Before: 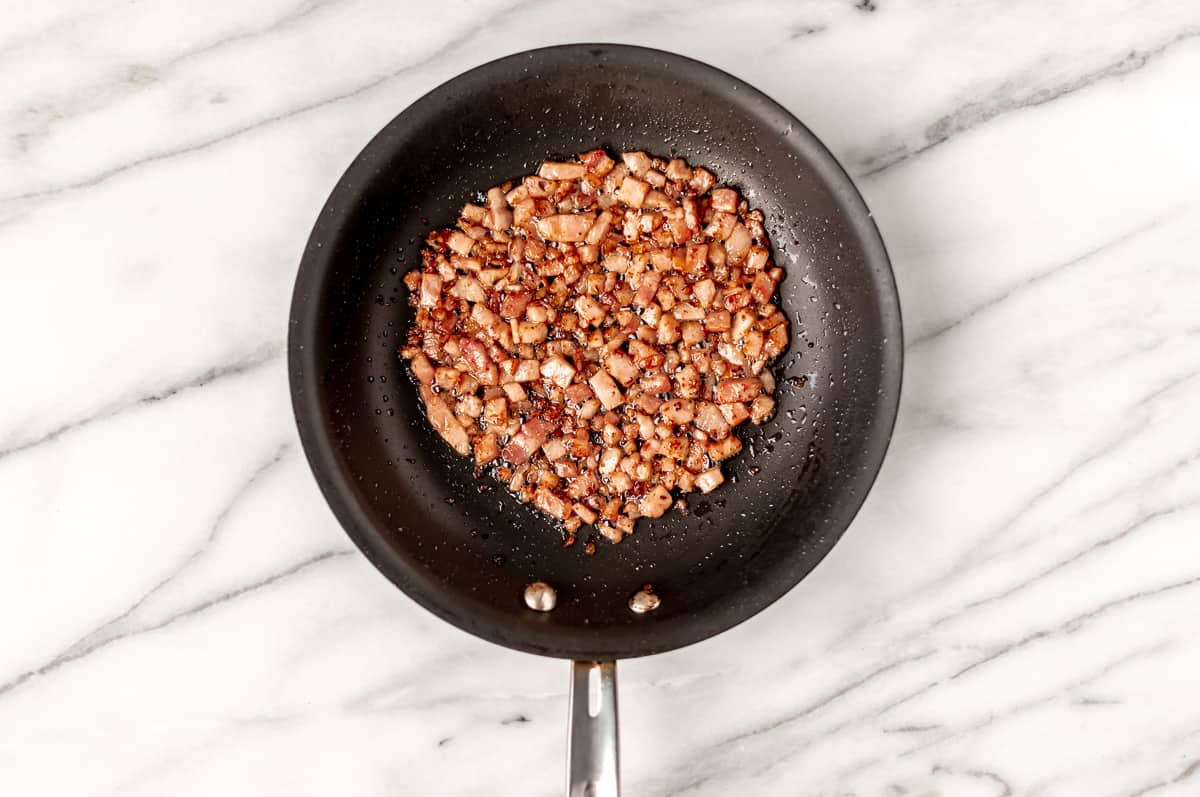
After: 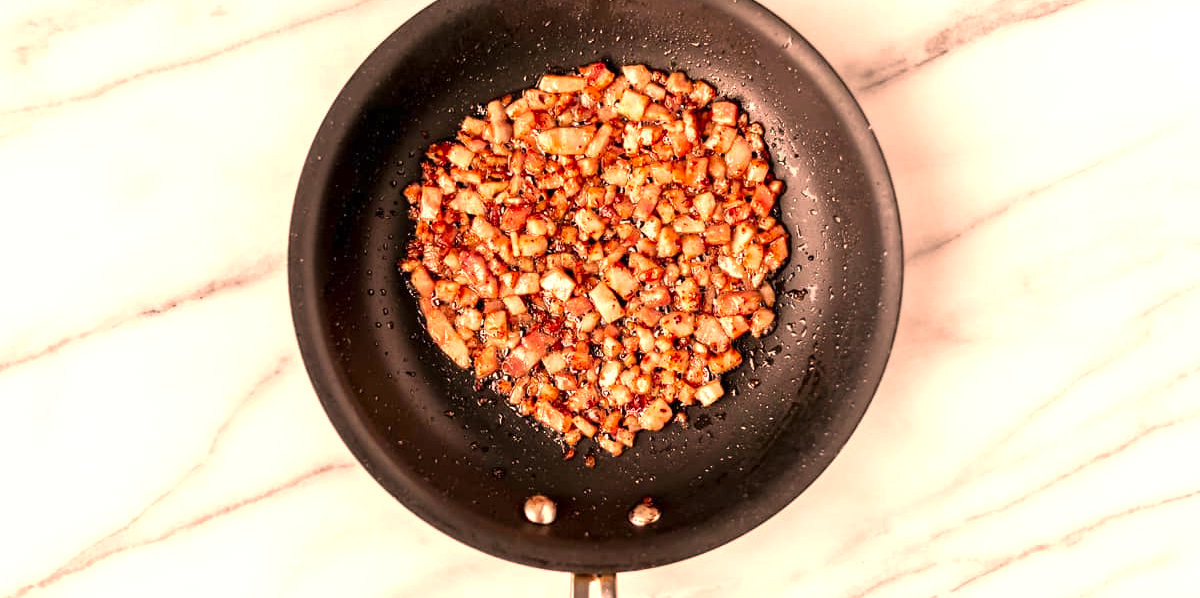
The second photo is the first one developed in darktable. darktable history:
exposure: exposure 0.608 EV, compensate exposure bias true, compensate highlight preservation false
color correction: highlights a* 22.66, highlights b* 21.83
crop: top 11.012%, bottom 13.92%
